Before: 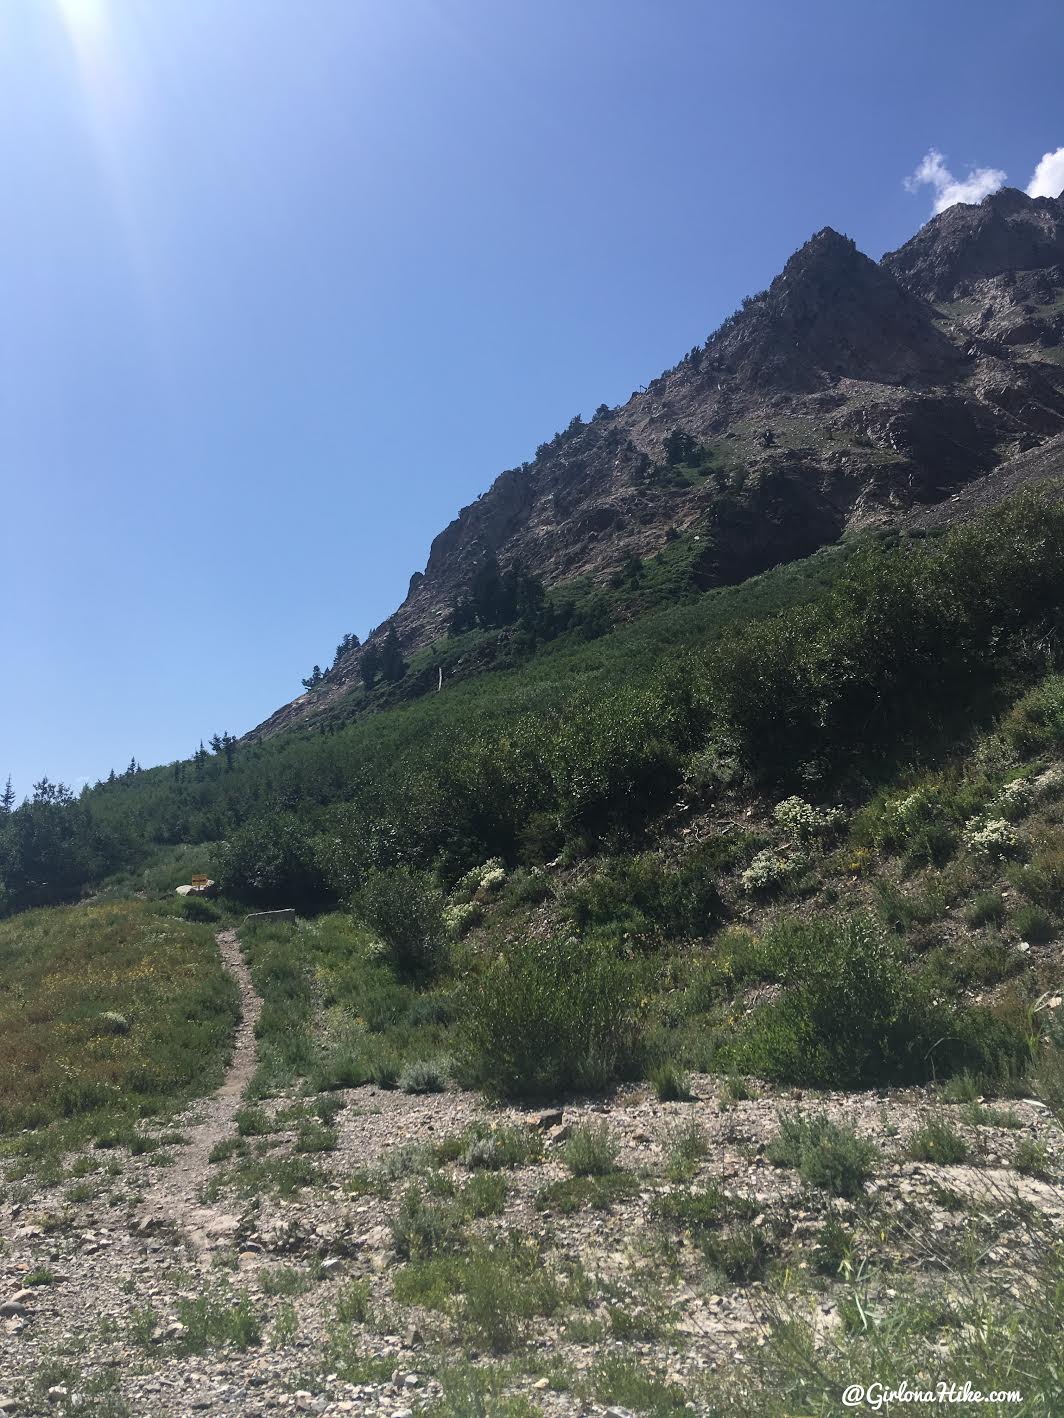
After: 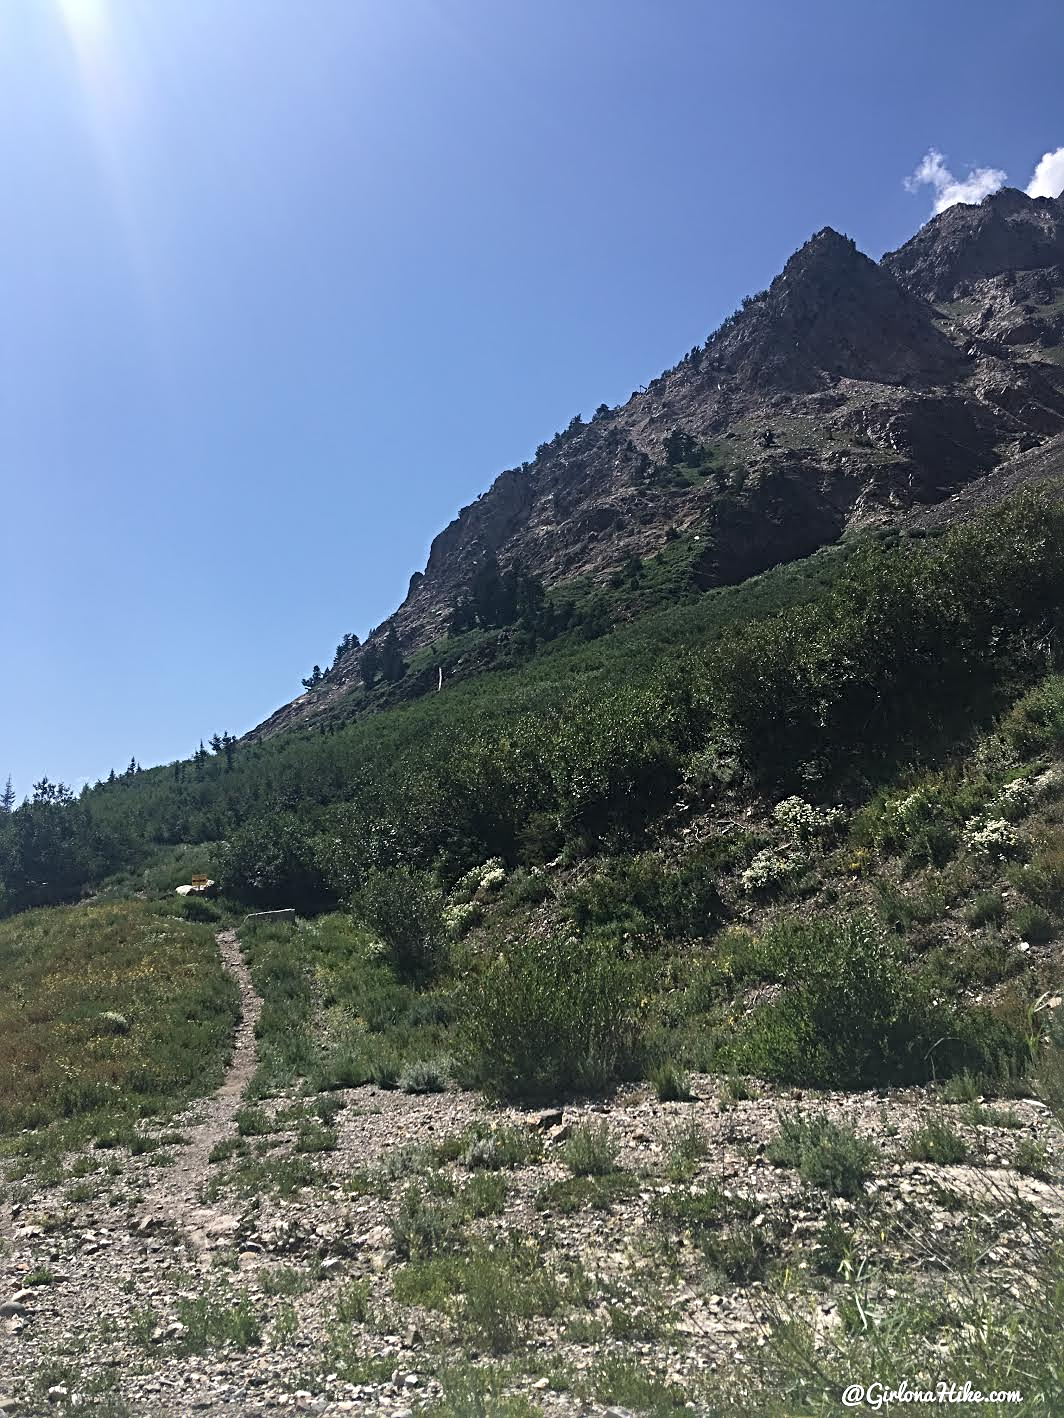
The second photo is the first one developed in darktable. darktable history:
sharpen: radius 4.92
